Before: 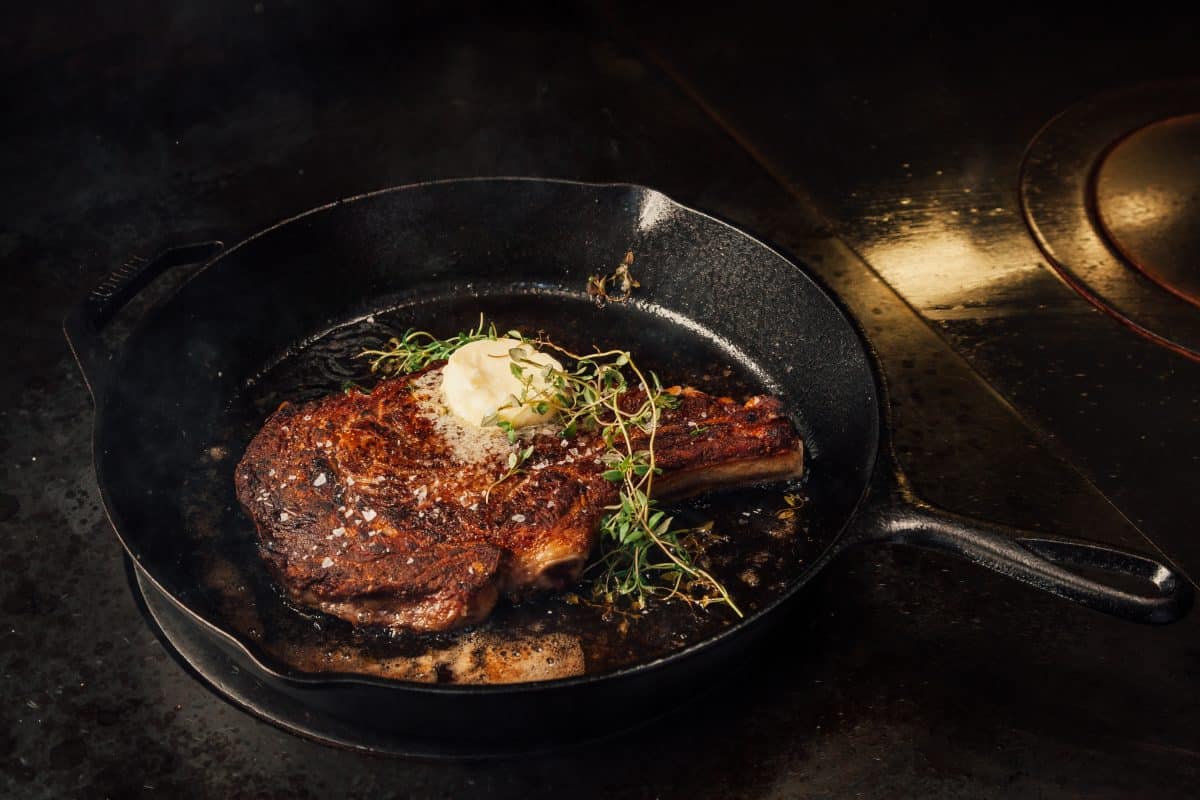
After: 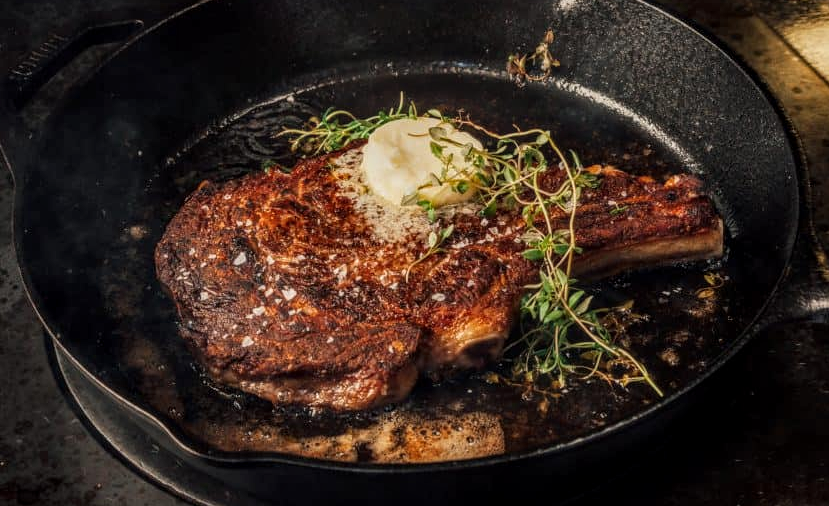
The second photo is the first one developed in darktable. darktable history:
crop: left 6.739%, top 27.654%, right 24.108%, bottom 8.984%
local contrast: highlights 2%, shadows 3%, detail 133%
